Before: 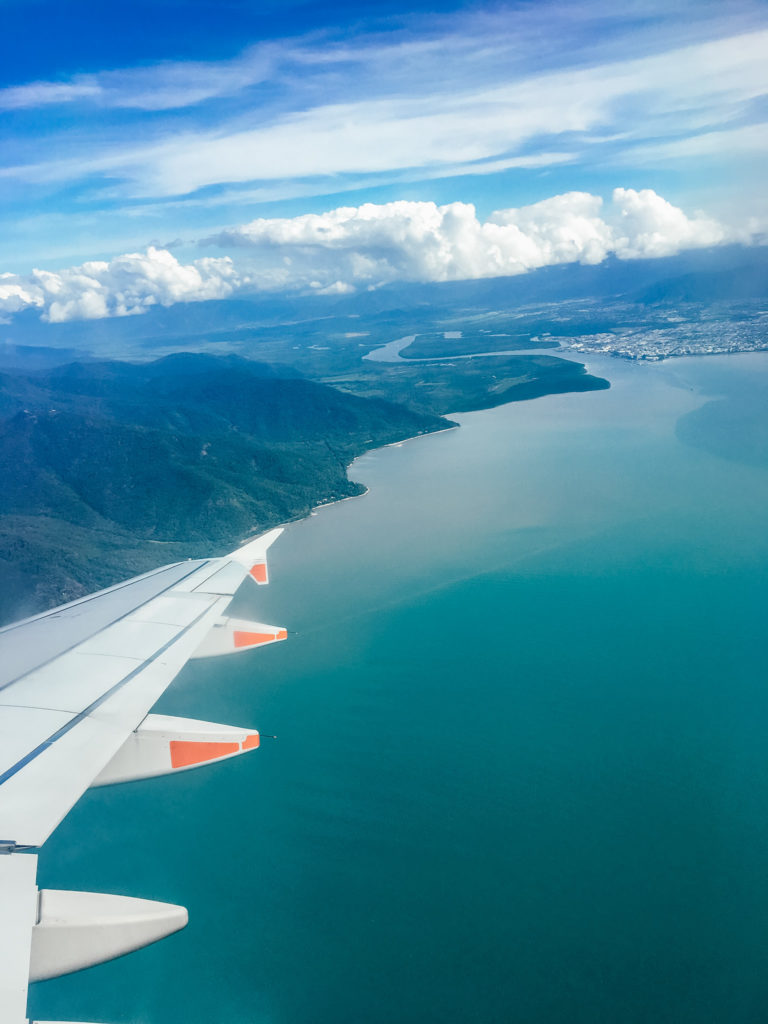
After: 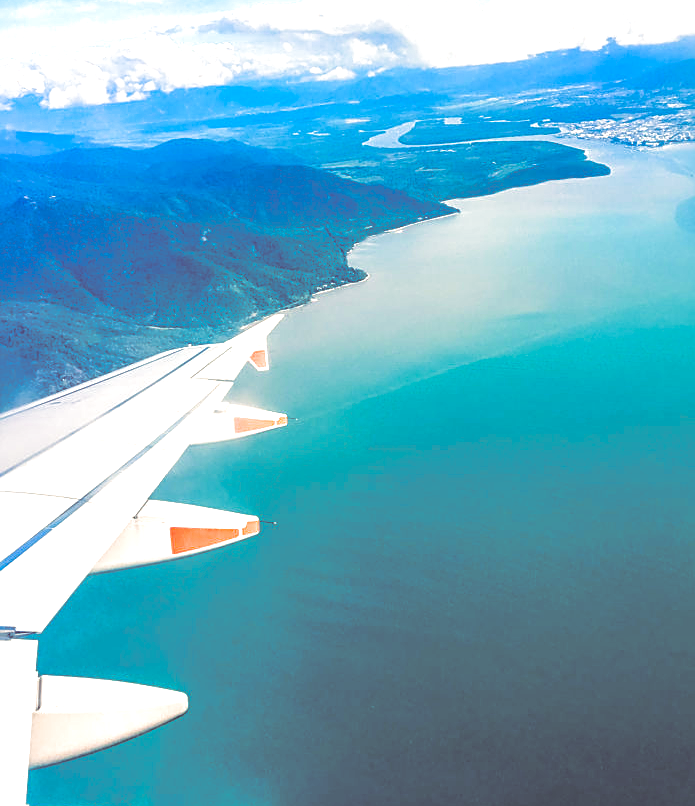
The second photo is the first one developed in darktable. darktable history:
exposure: exposure 0.766 EV, compensate highlight preservation false
sharpen: on, module defaults
split-toning: shadows › saturation 0.41, highlights › saturation 0, compress 33.55%
color correction: highlights a* 10.32, highlights b* 14.66, shadows a* -9.59, shadows b* -15.02
local contrast: on, module defaults
crop: top 20.916%, right 9.437%, bottom 0.316%
color balance rgb: perceptual saturation grading › global saturation 25%, perceptual brilliance grading › mid-tones 10%, perceptual brilliance grading › shadows 15%, global vibrance 20%
